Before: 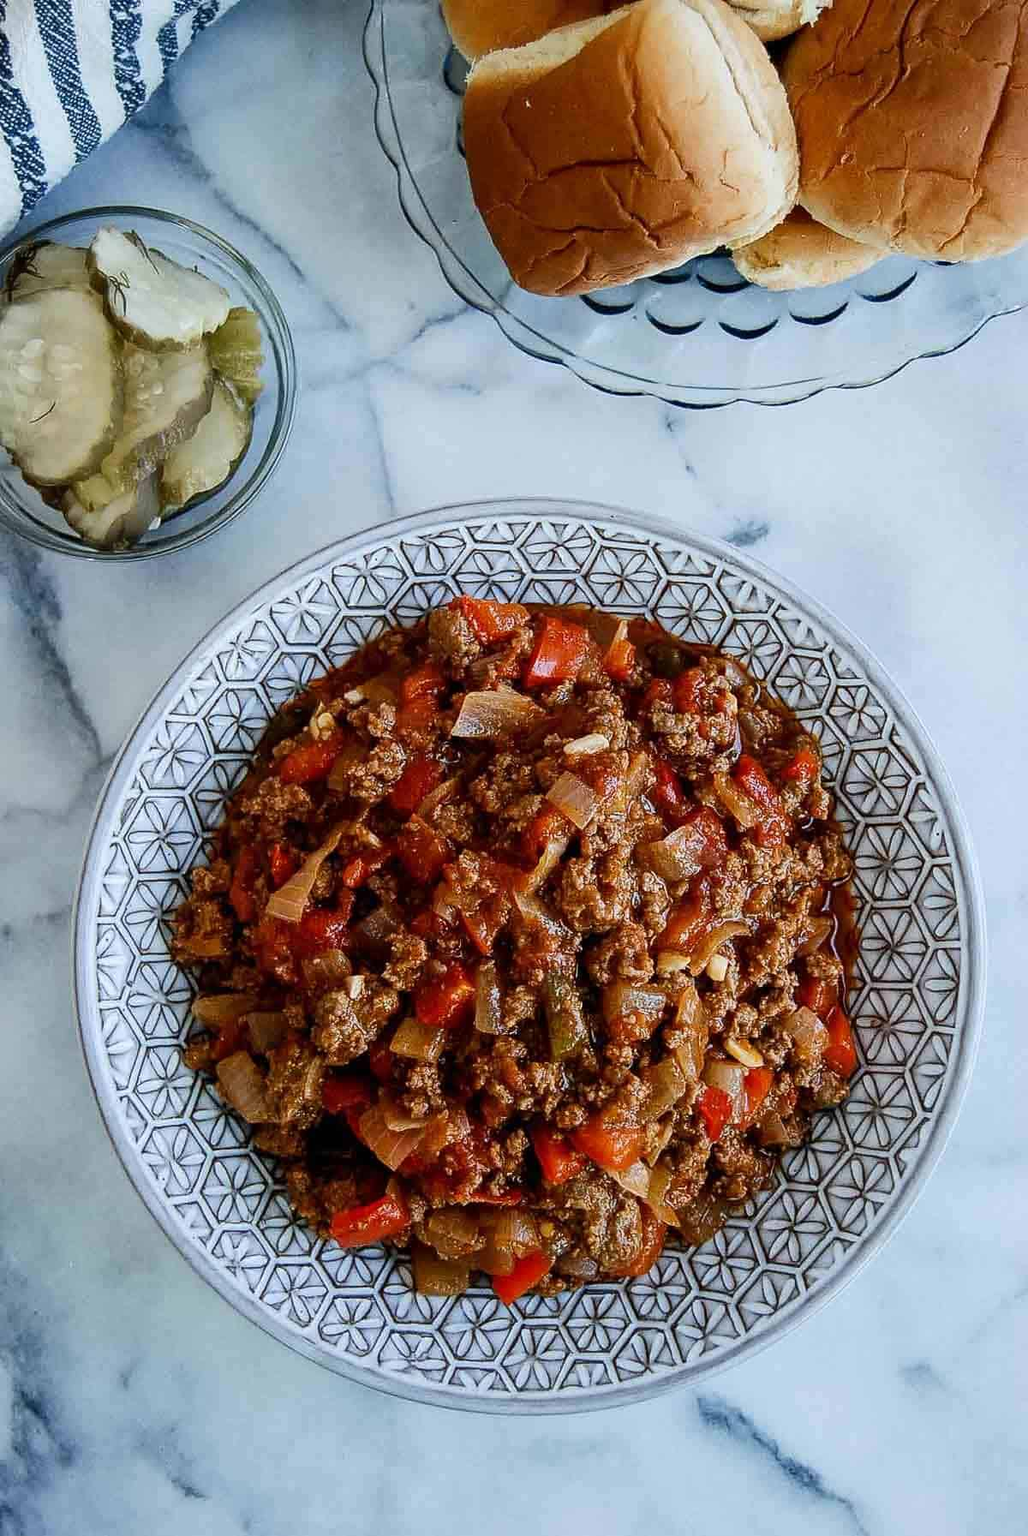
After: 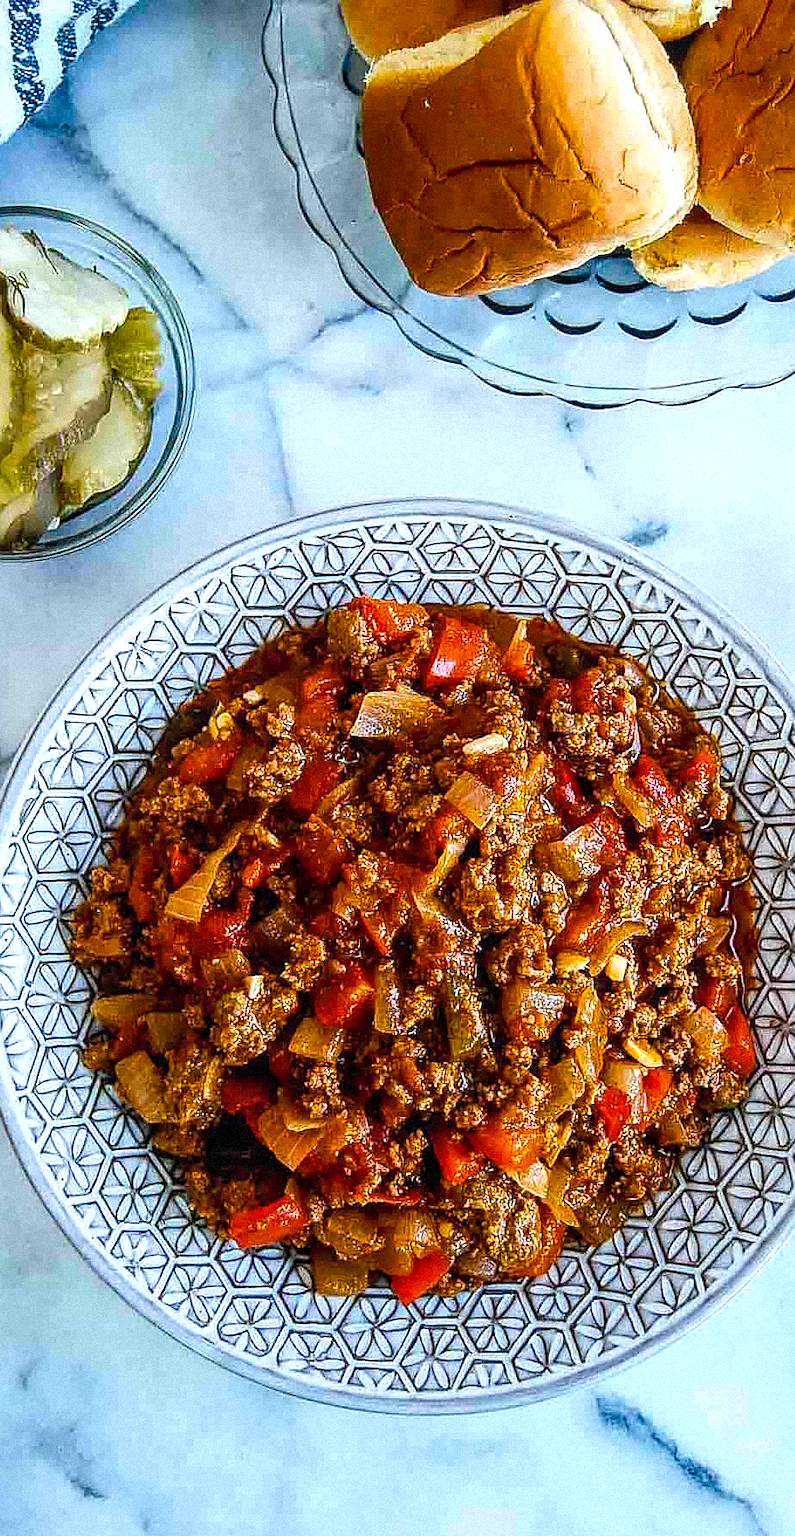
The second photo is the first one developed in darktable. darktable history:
sharpen: on, module defaults
local contrast: on, module defaults
exposure: exposure 0.566 EV, compensate highlight preservation false
color balance rgb: linear chroma grading › global chroma 15%, perceptual saturation grading › global saturation 30%
grain: mid-tones bias 0%
crop: left 9.88%, right 12.664%
